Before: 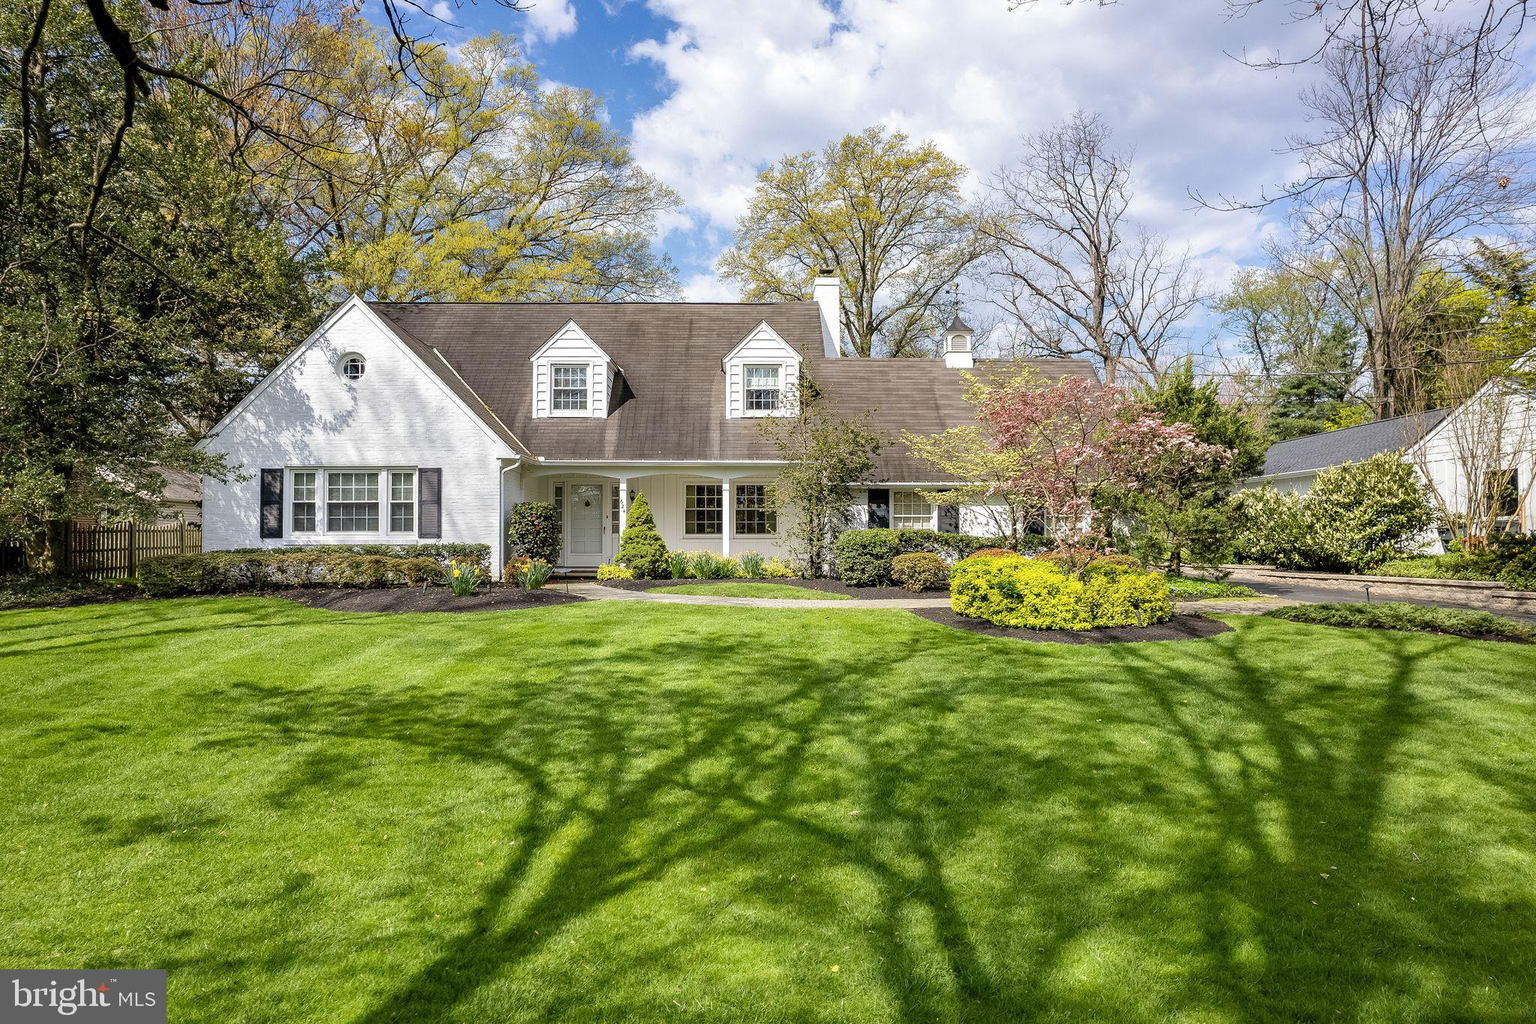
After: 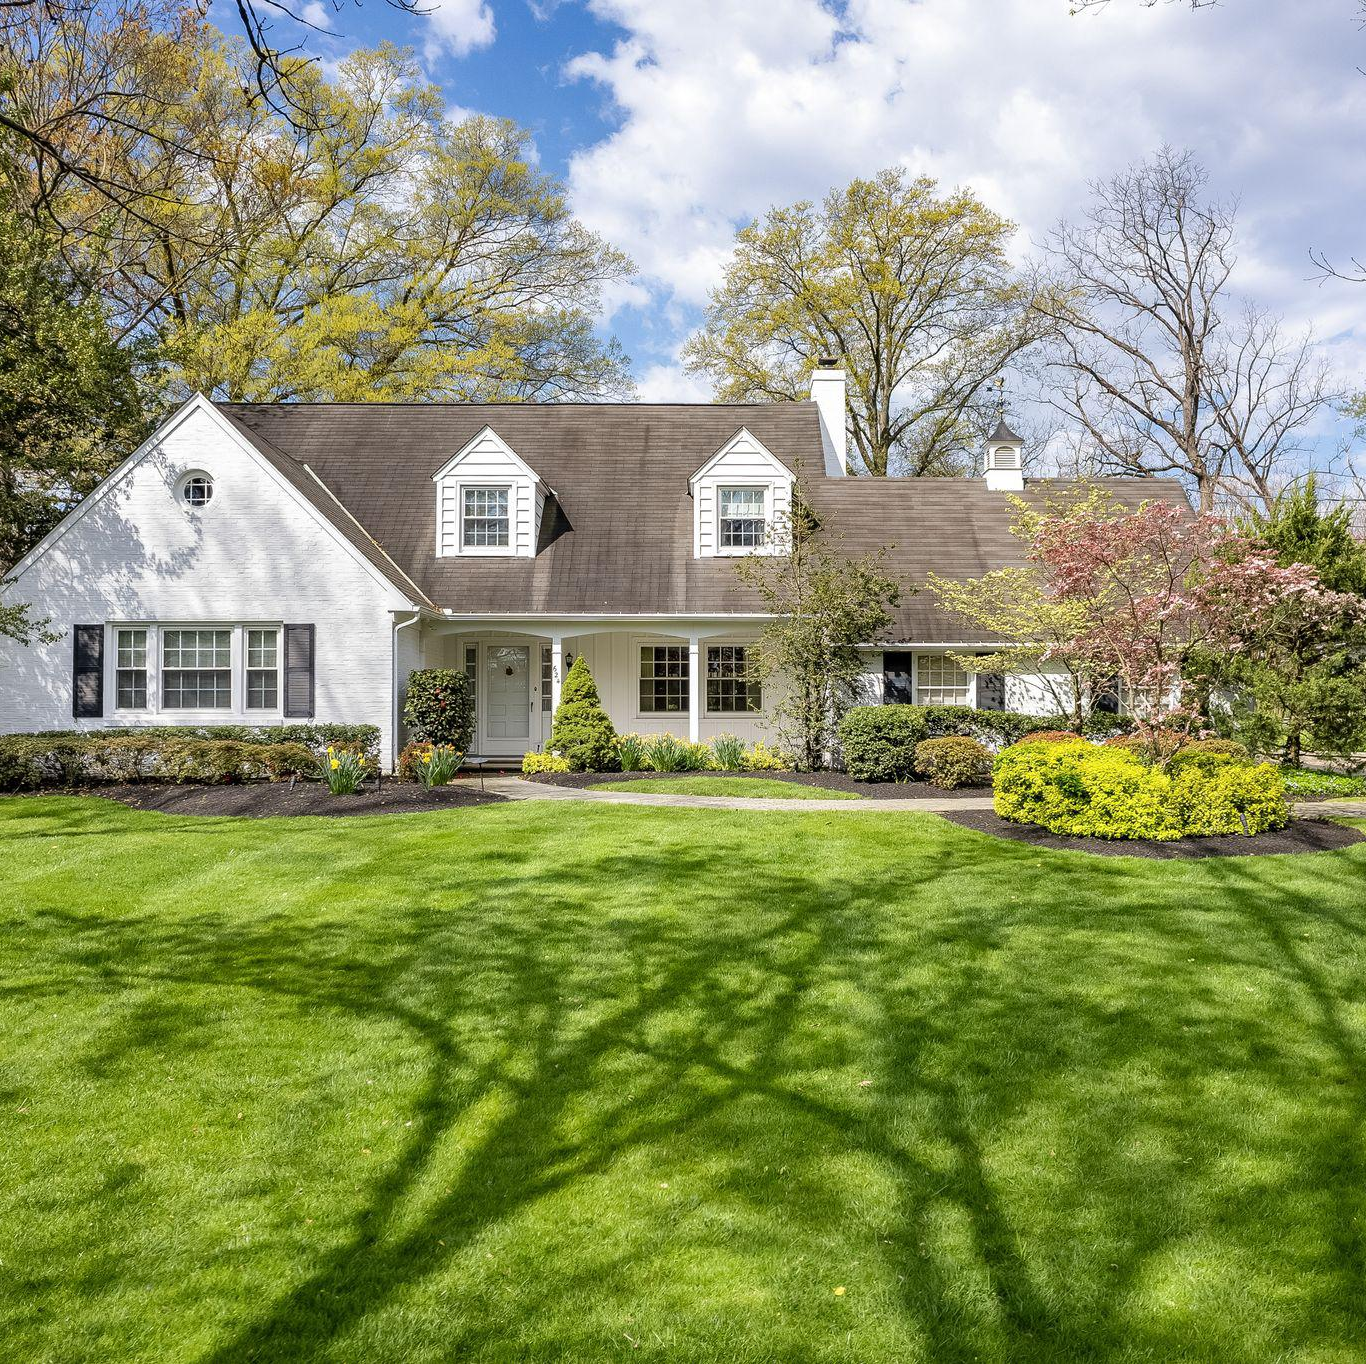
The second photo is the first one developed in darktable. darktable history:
crop and rotate: left 13.386%, right 19.908%
